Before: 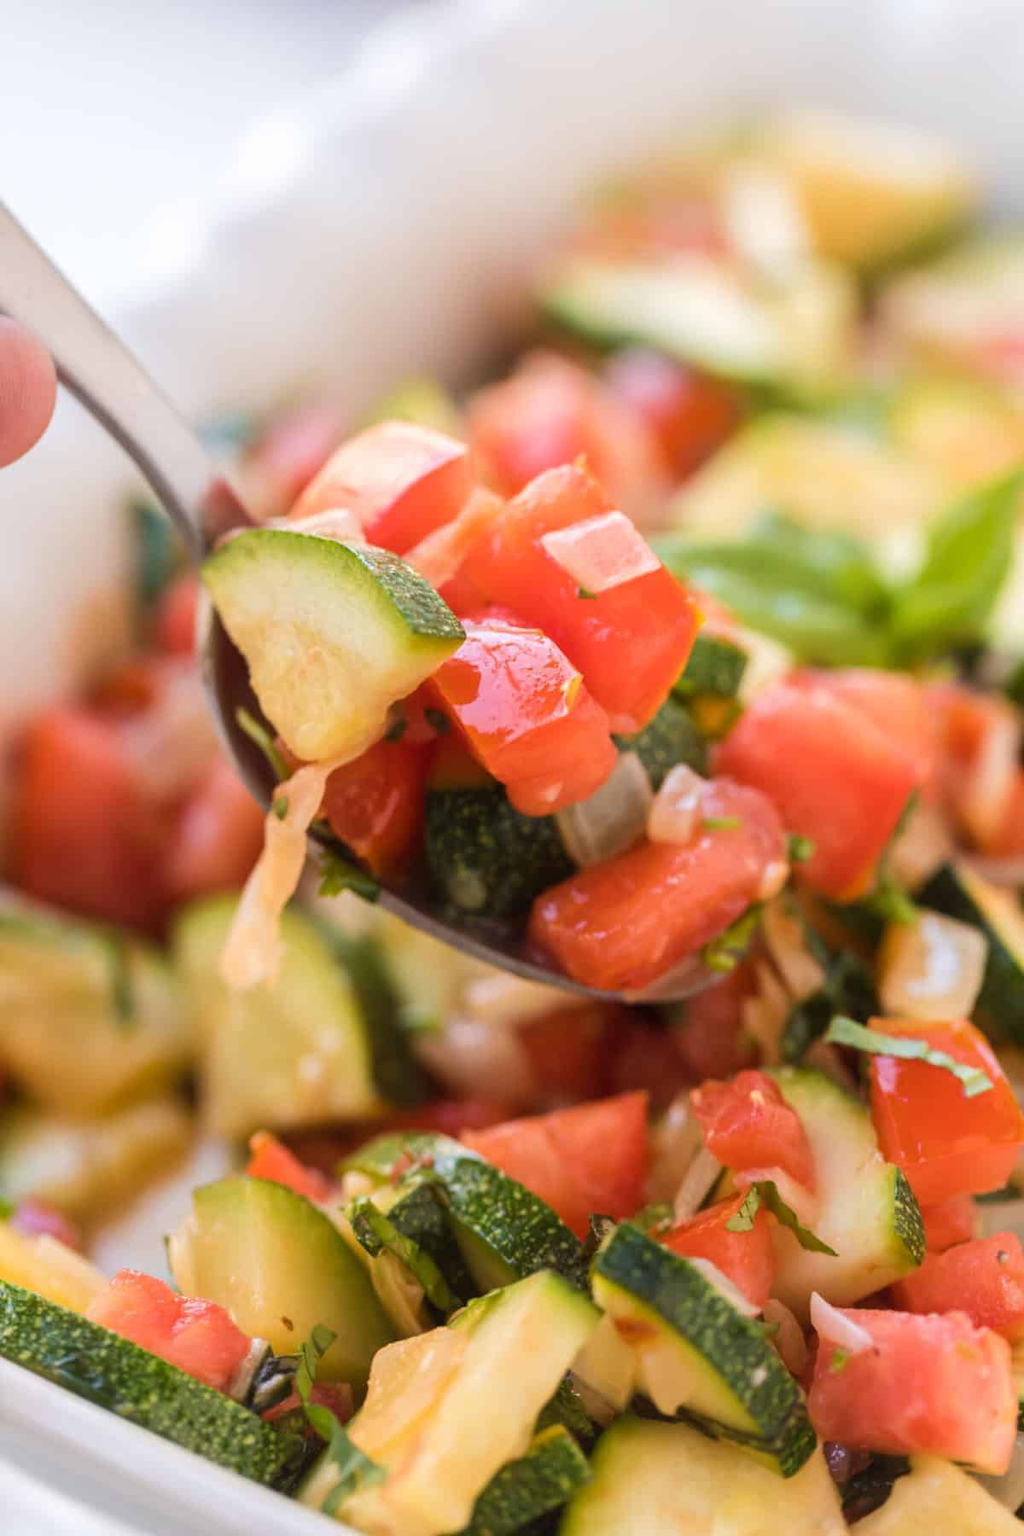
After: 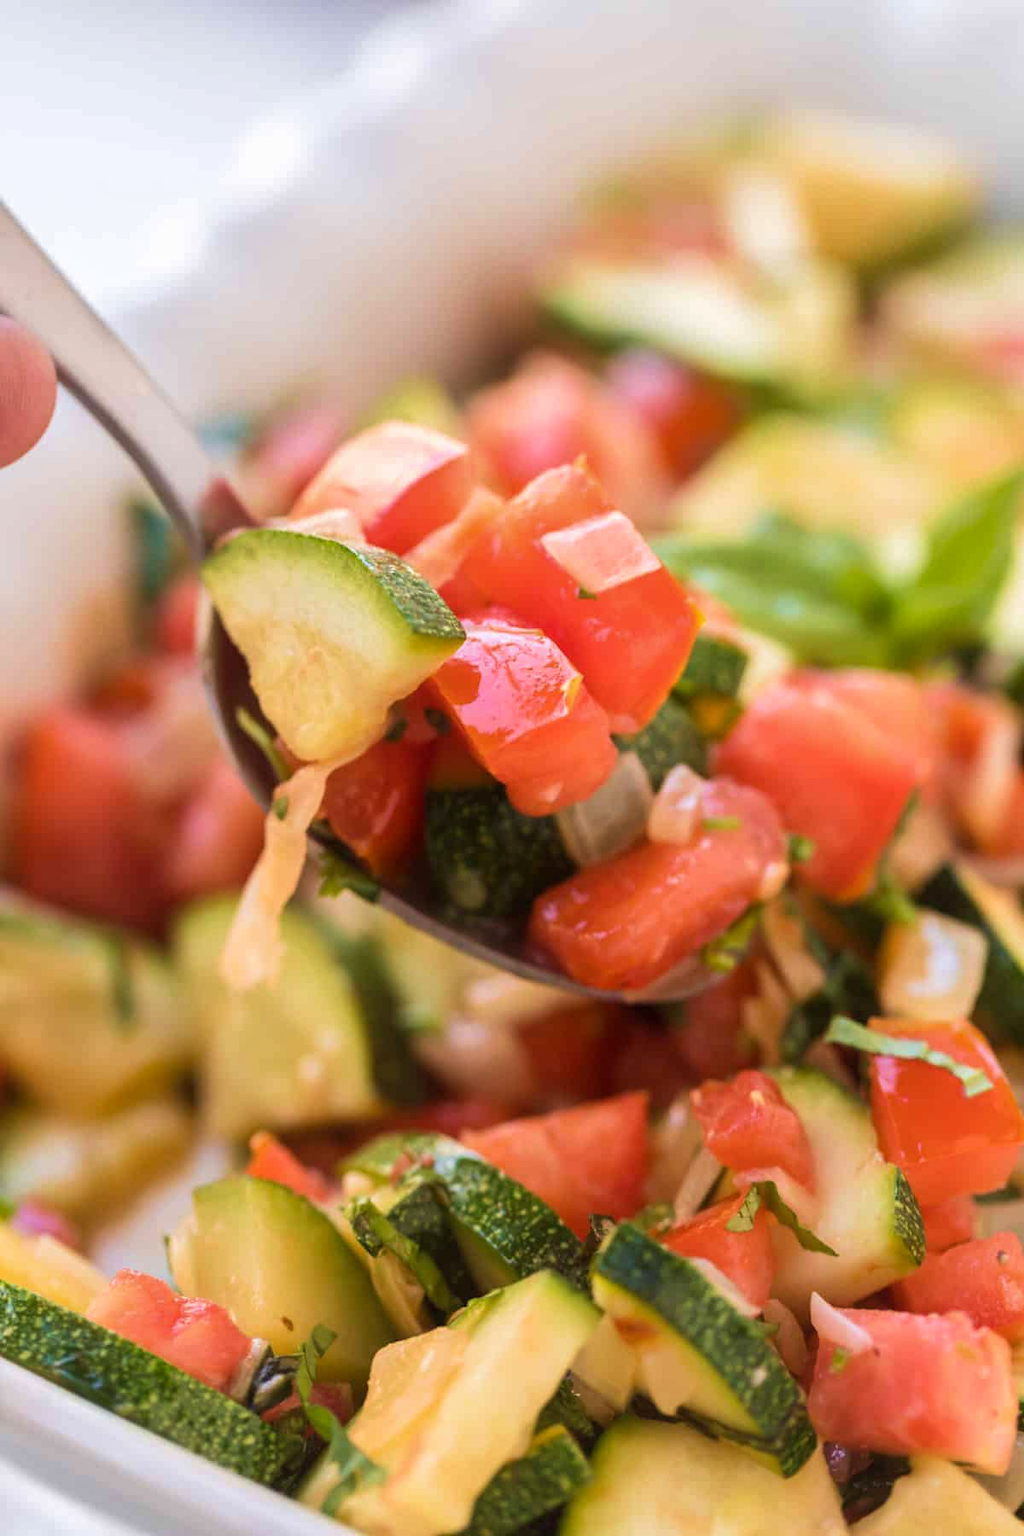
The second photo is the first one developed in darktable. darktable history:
shadows and highlights: shadows -88.03, highlights -35.45, shadows color adjustment 99.15%, highlights color adjustment 0%, soften with gaussian
velvia: strength 29%
